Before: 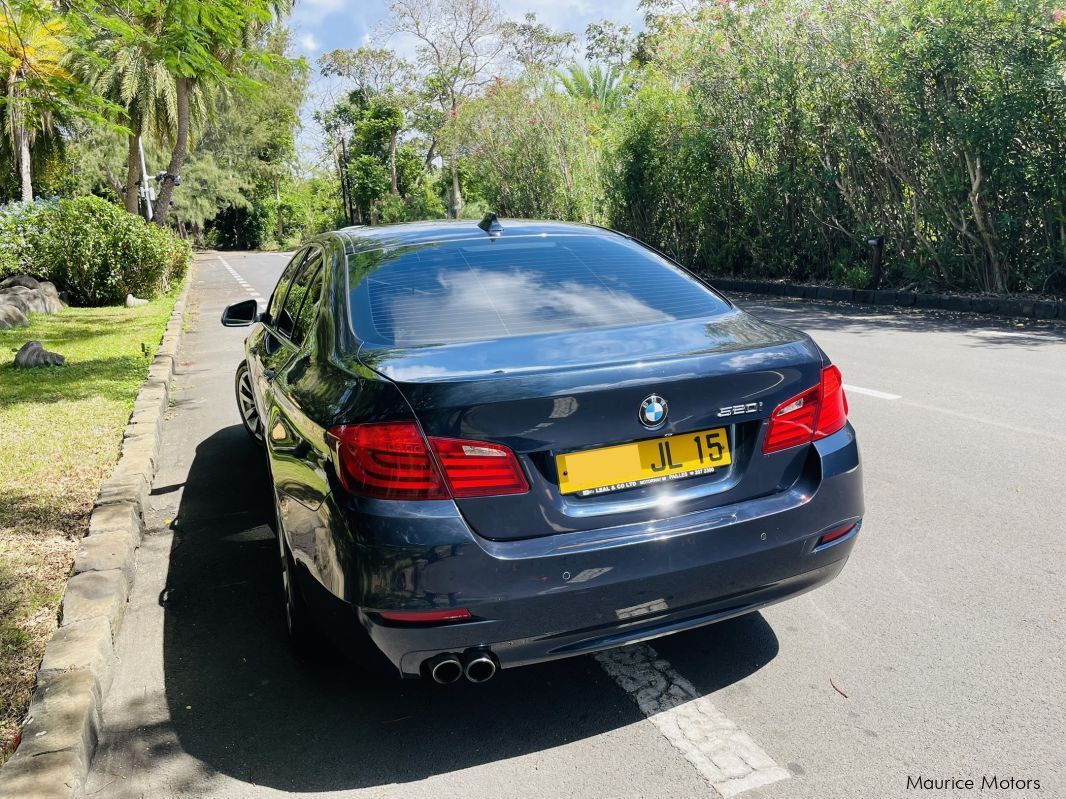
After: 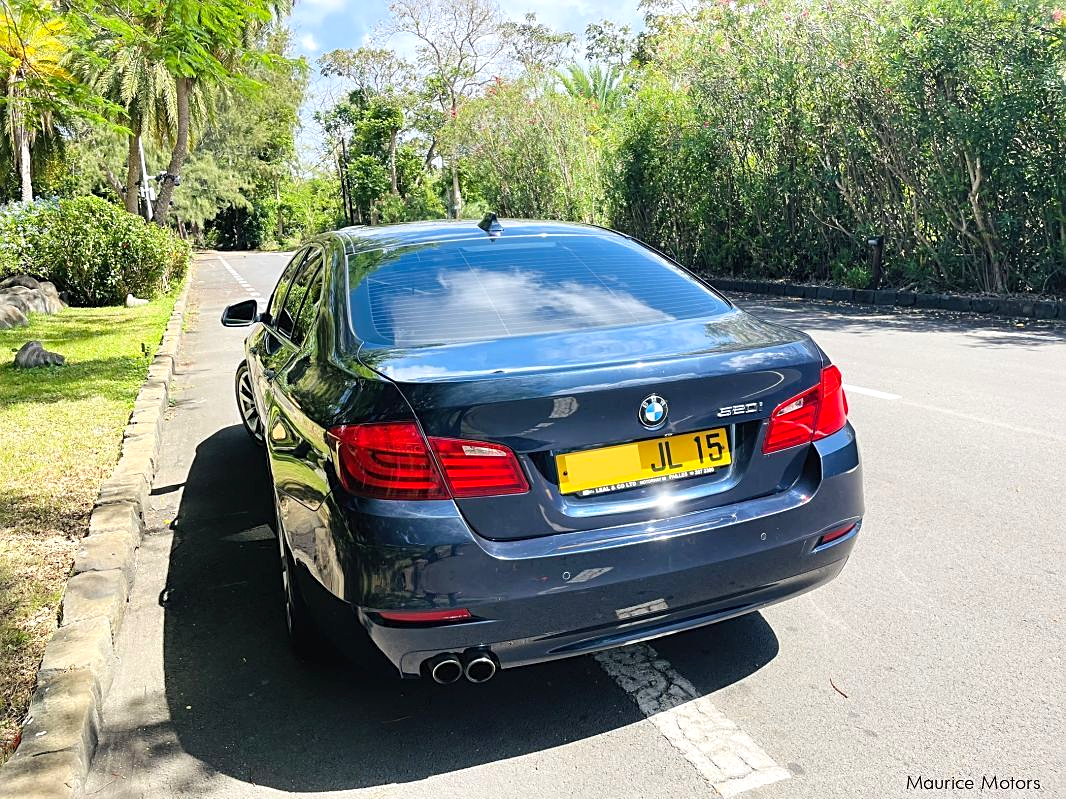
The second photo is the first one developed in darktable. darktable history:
exposure: black level correction 0, exposure 0.301 EV, compensate highlight preservation false
contrast brightness saturation: contrast 0.034, brightness 0.055, saturation 0.131
tone equalizer: edges refinement/feathering 500, mask exposure compensation -1.25 EV, preserve details no
sharpen: on, module defaults
